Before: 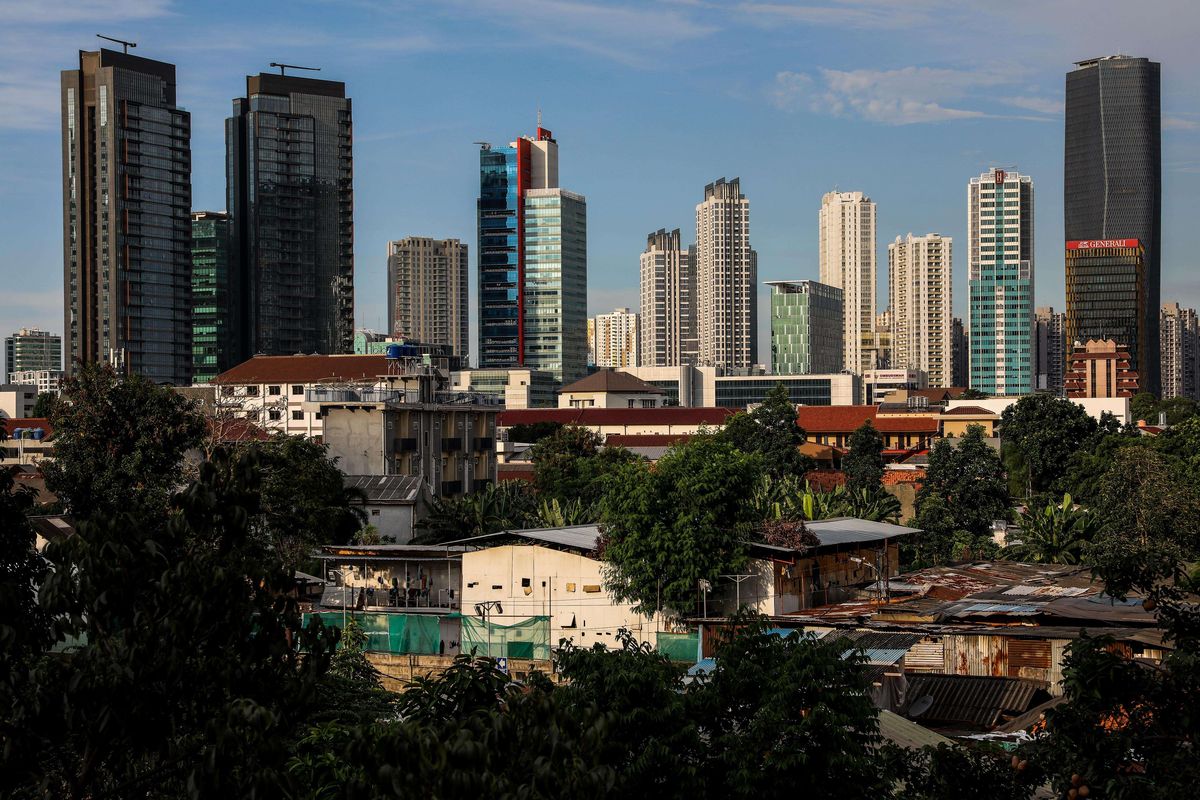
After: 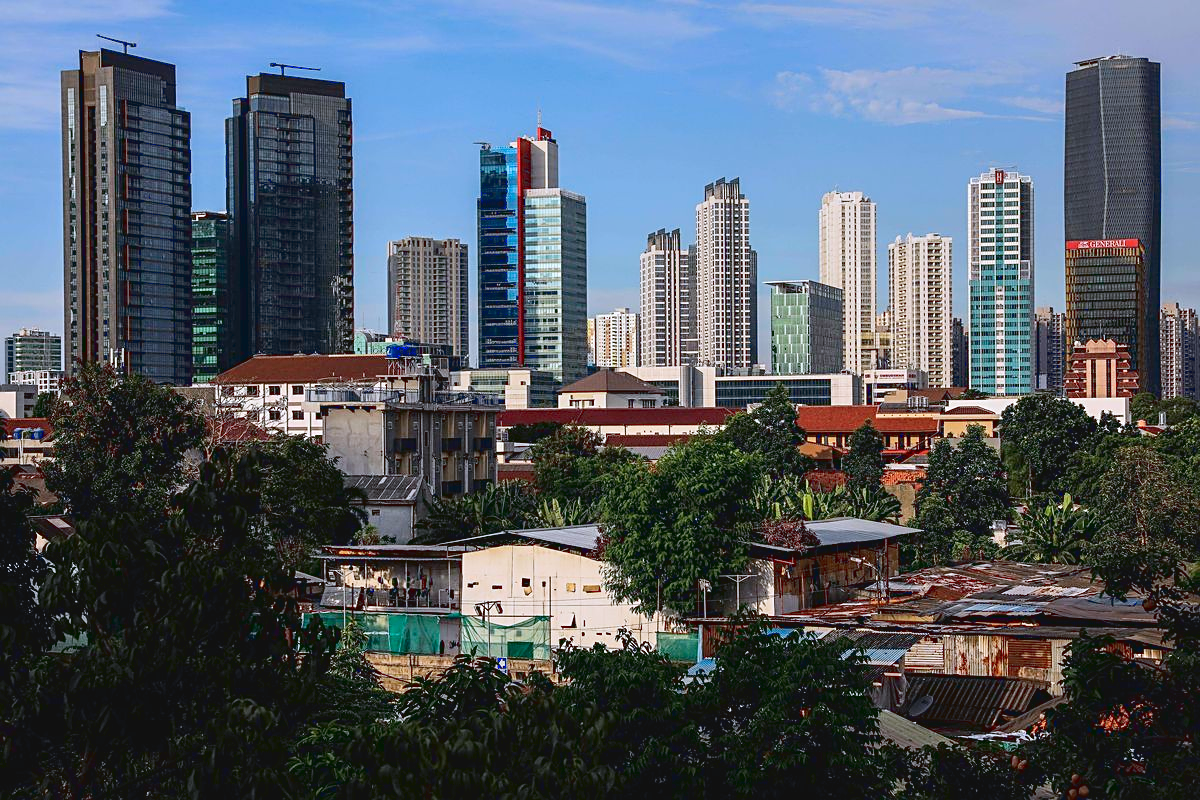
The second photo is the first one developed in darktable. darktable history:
tone equalizer: on, module defaults
sharpen: on, module defaults
tone curve: curves: ch0 [(0, 0.047) (0.199, 0.263) (0.47, 0.555) (0.805, 0.839) (1, 0.962)], color space Lab, linked channels, preserve colors none
color calibration: illuminant custom, x 0.371, y 0.382, temperature 4283.08 K, gamut compression 0.992
